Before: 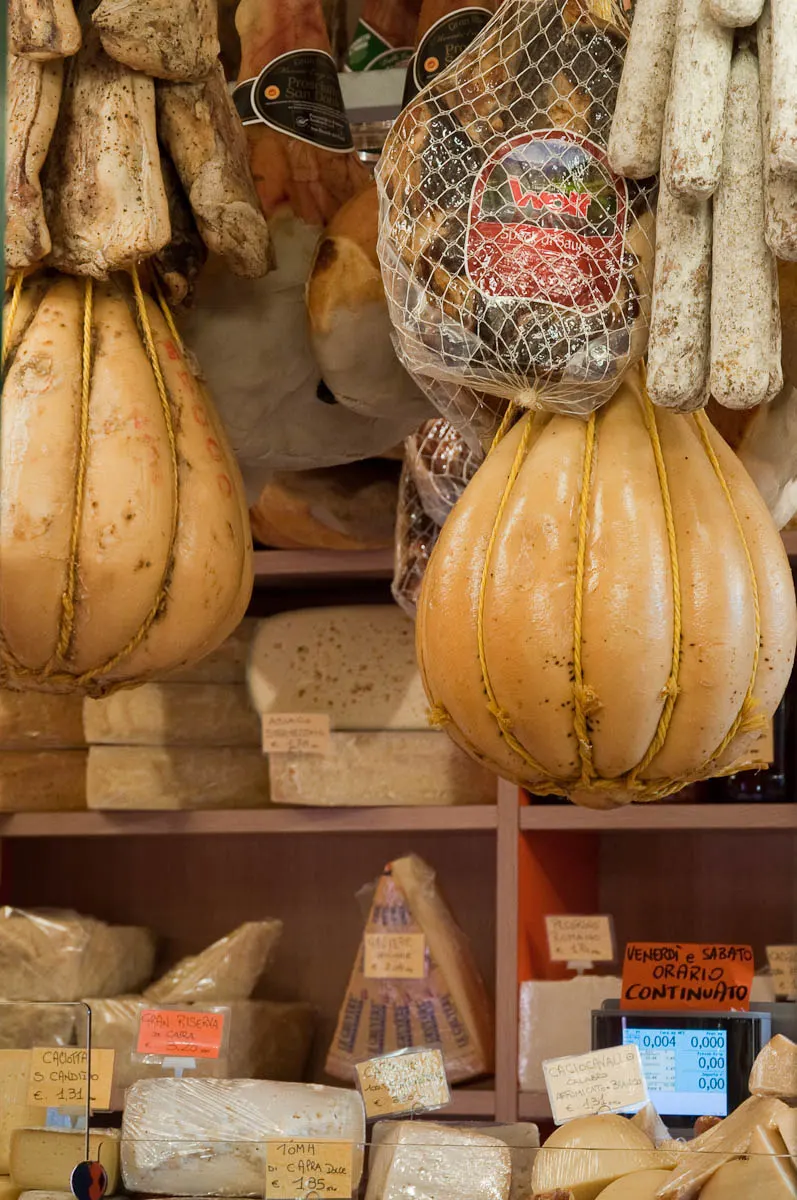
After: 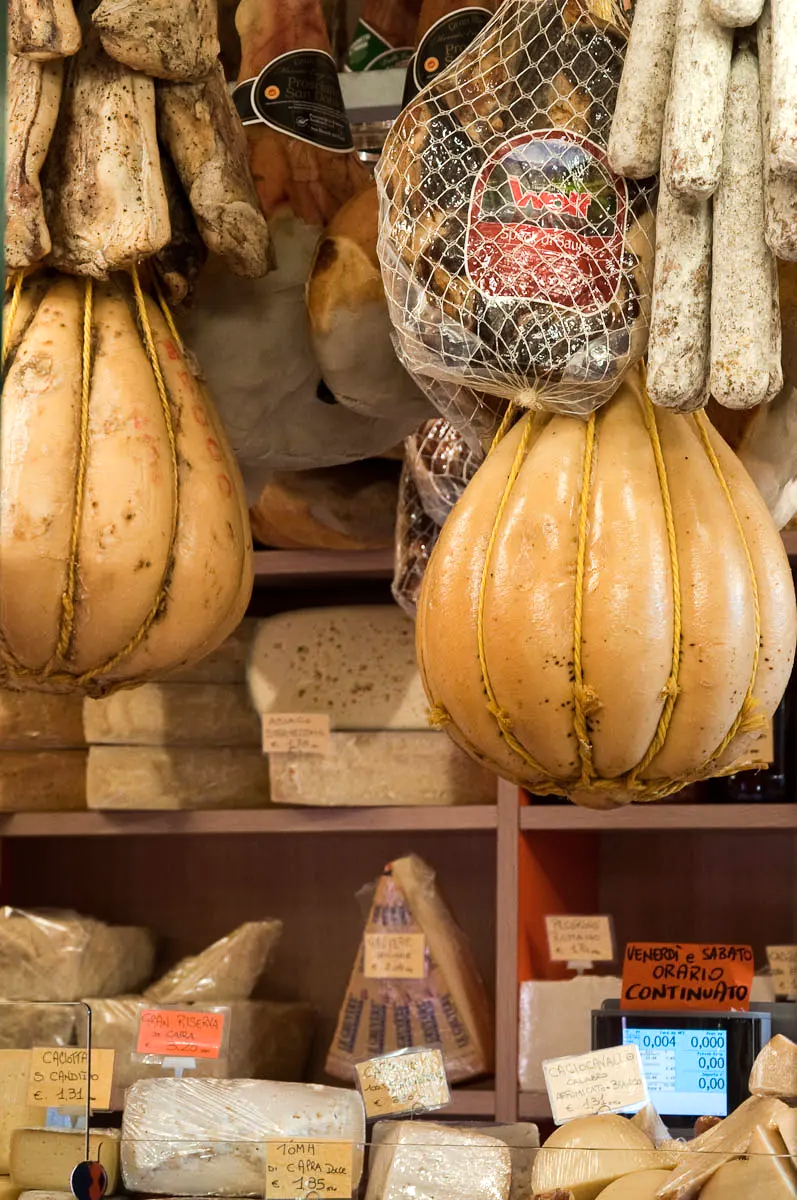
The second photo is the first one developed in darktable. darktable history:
tone equalizer: -8 EV -0.414 EV, -7 EV -0.408 EV, -6 EV -0.354 EV, -5 EV -0.255 EV, -3 EV 0.201 EV, -2 EV 0.33 EV, -1 EV 0.389 EV, +0 EV 0.425 EV, edges refinement/feathering 500, mask exposure compensation -1.57 EV, preserve details no
